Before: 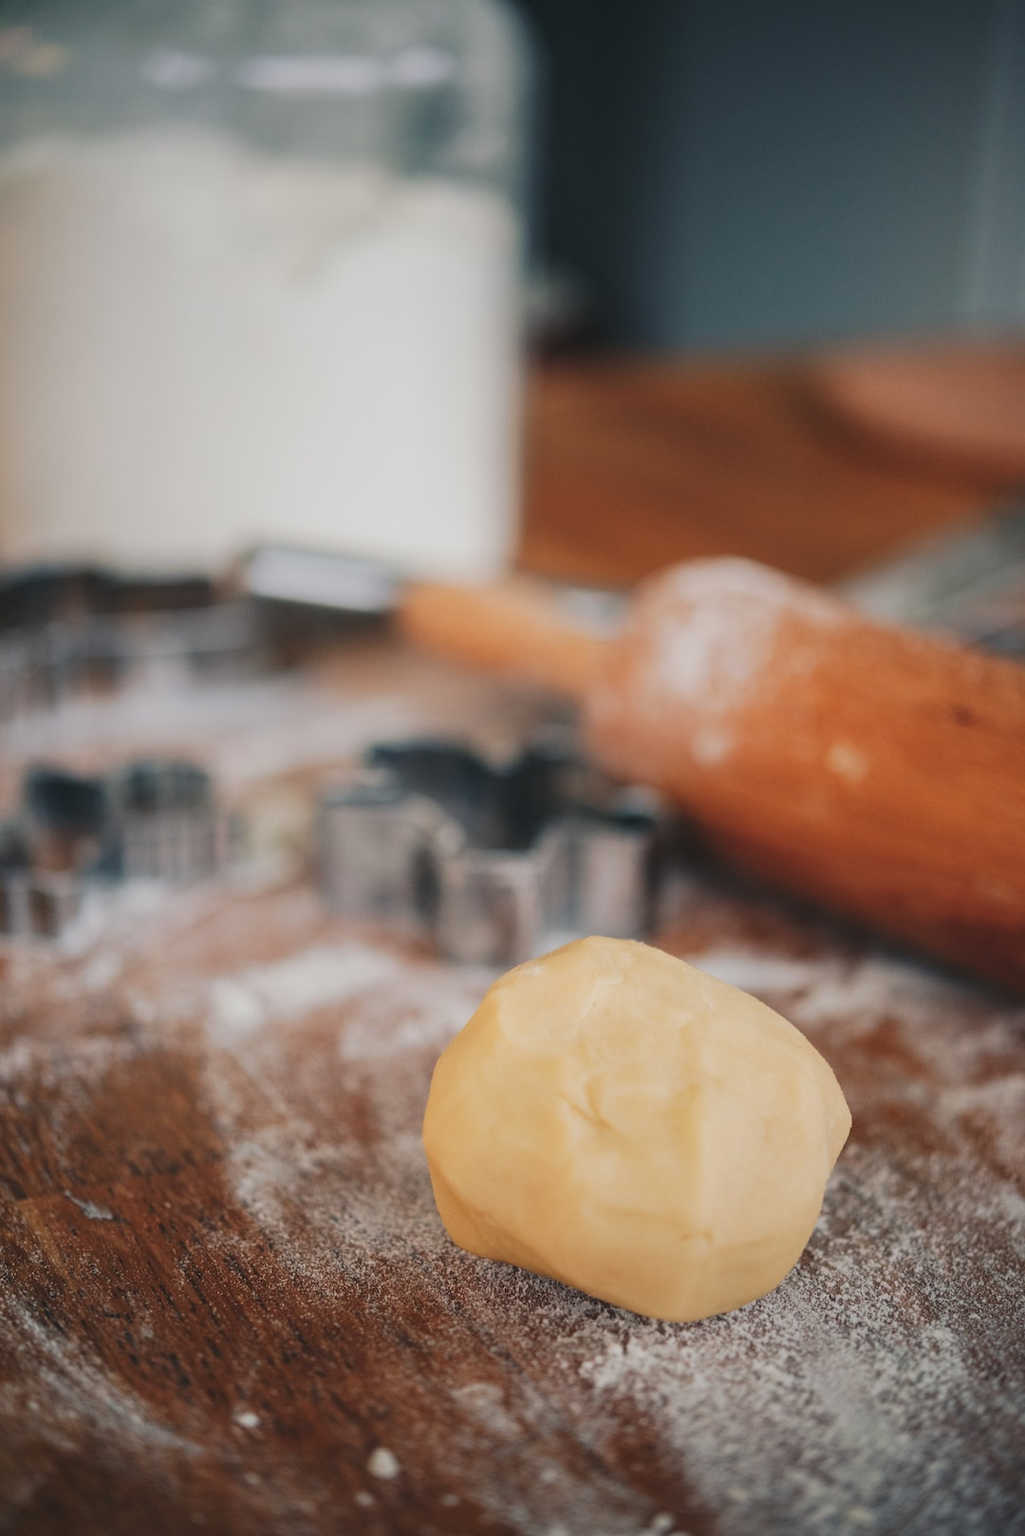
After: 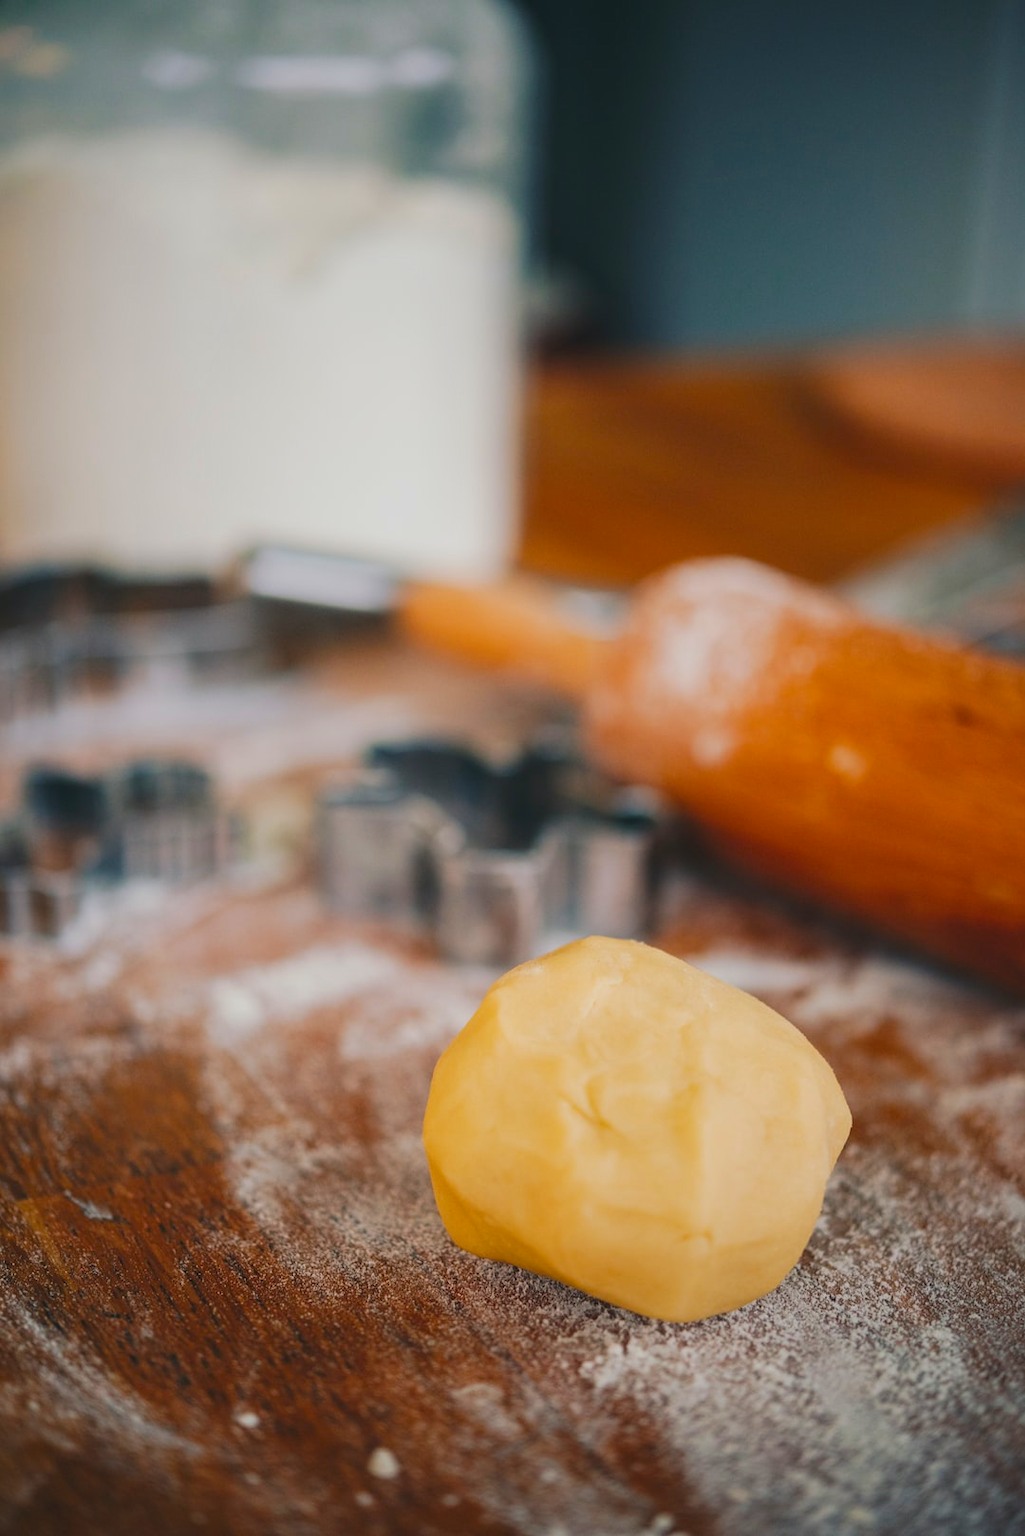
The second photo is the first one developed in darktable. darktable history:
color balance rgb: shadows lift › chroma 0.936%, shadows lift › hue 109.95°, linear chroma grading › mid-tones 7.58%, perceptual saturation grading › global saturation 32.882%, global vibrance 20%
tone equalizer: on, module defaults
